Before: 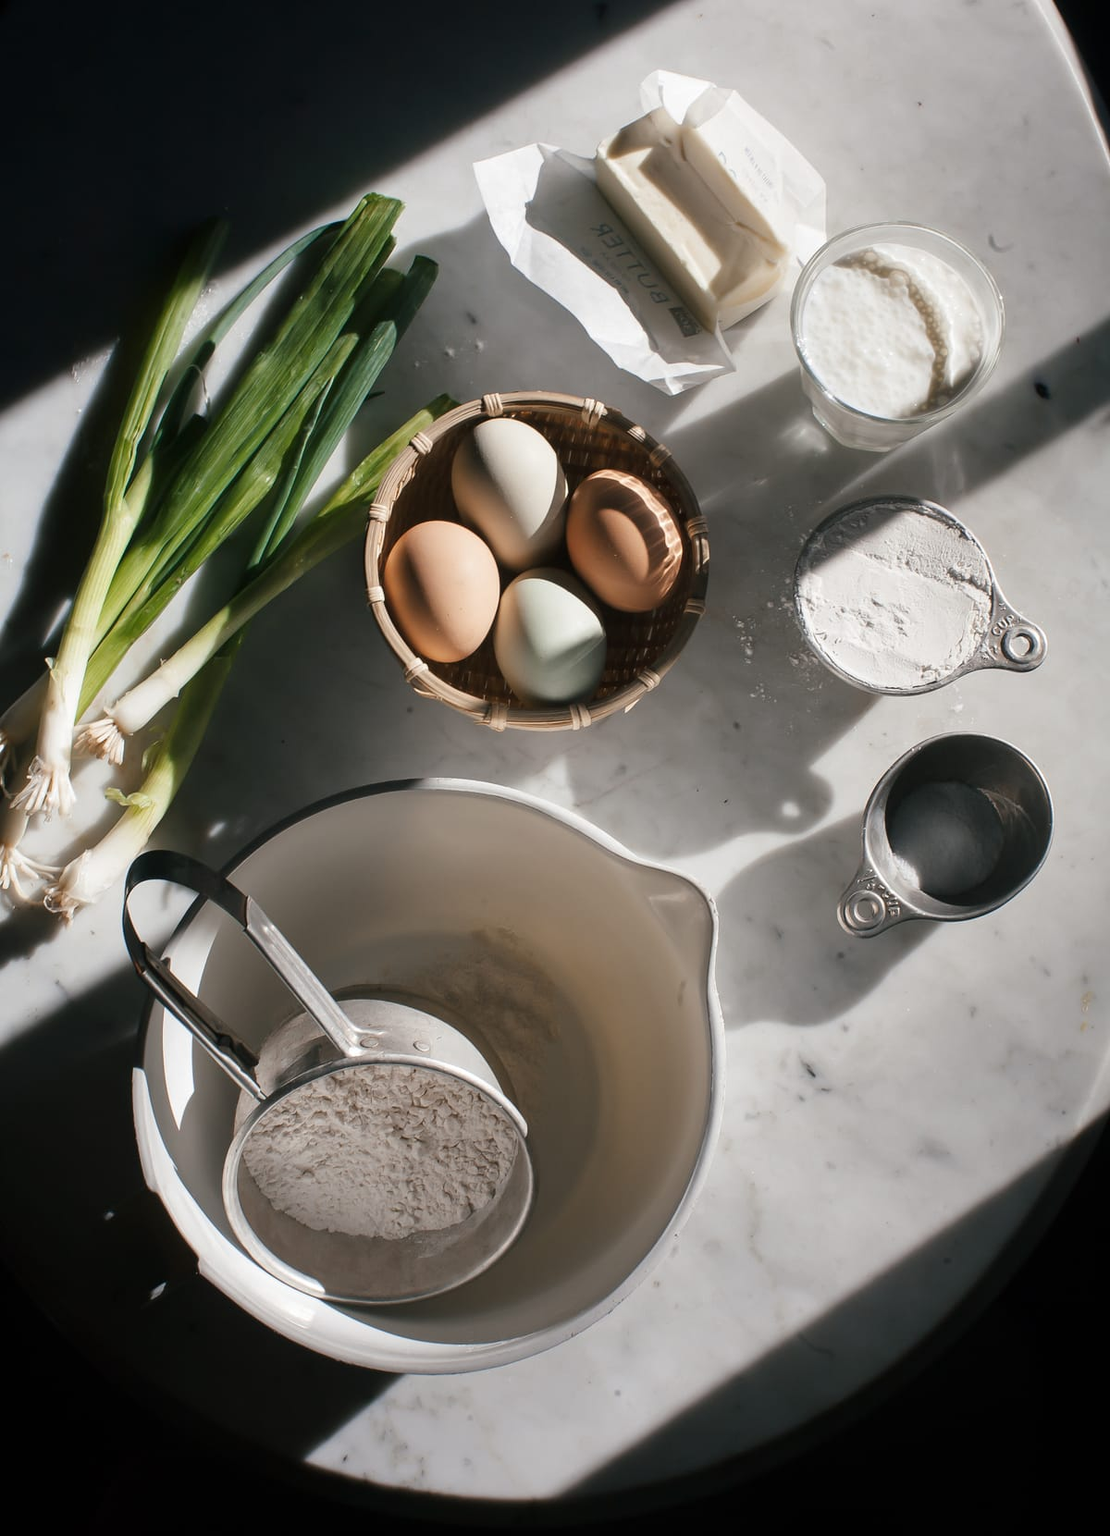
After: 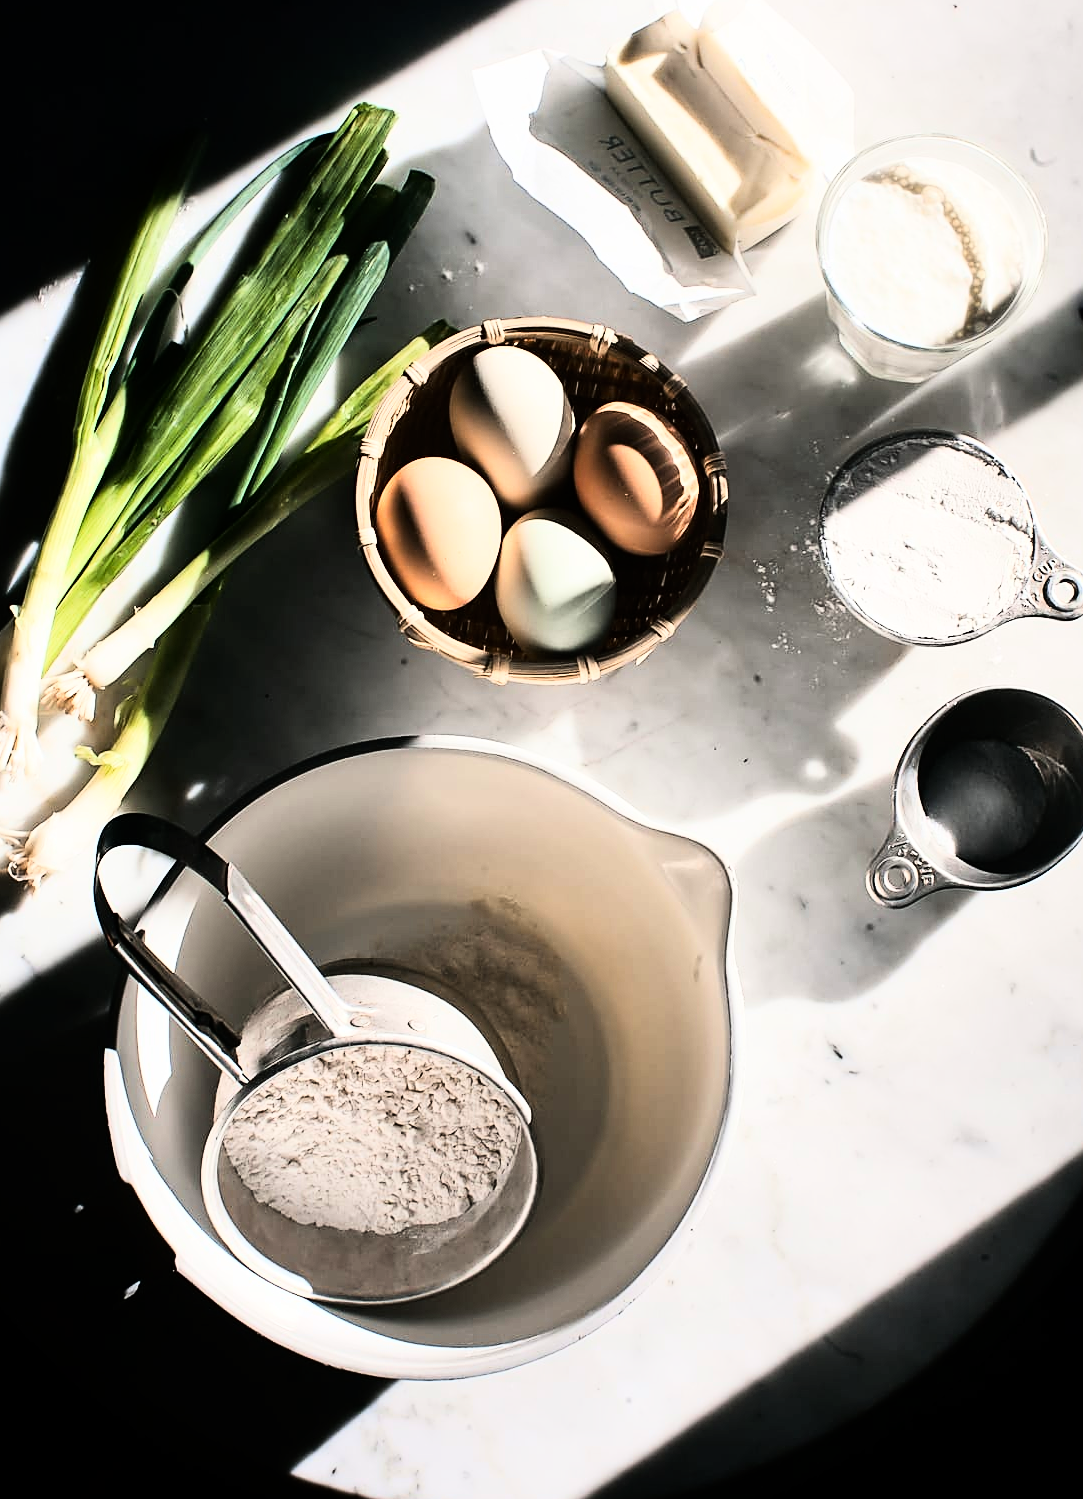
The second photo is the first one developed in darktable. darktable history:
sharpen: on, module defaults
crop: left 3.305%, top 6.436%, right 6.389%, bottom 3.258%
contrast brightness saturation: contrast 0.03, brightness -0.04
rgb curve: curves: ch0 [(0, 0) (0.21, 0.15) (0.24, 0.21) (0.5, 0.75) (0.75, 0.96) (0.89, 0.99) (1, 1)]; ch1 [(0, 0.02) (0.21, 0.13) (0.25, 0.2) (0.5, 0.67) (0.75, 0.9) (0.89, 0.97) (1, 1)]; ch2 [(0, 0.02) (0.21, 0.13) (0.25, 0.2) (0.5, 0.67) (0.75, 0.9) (0.89, 0.97) (1, 1)], compensate middle gray true
